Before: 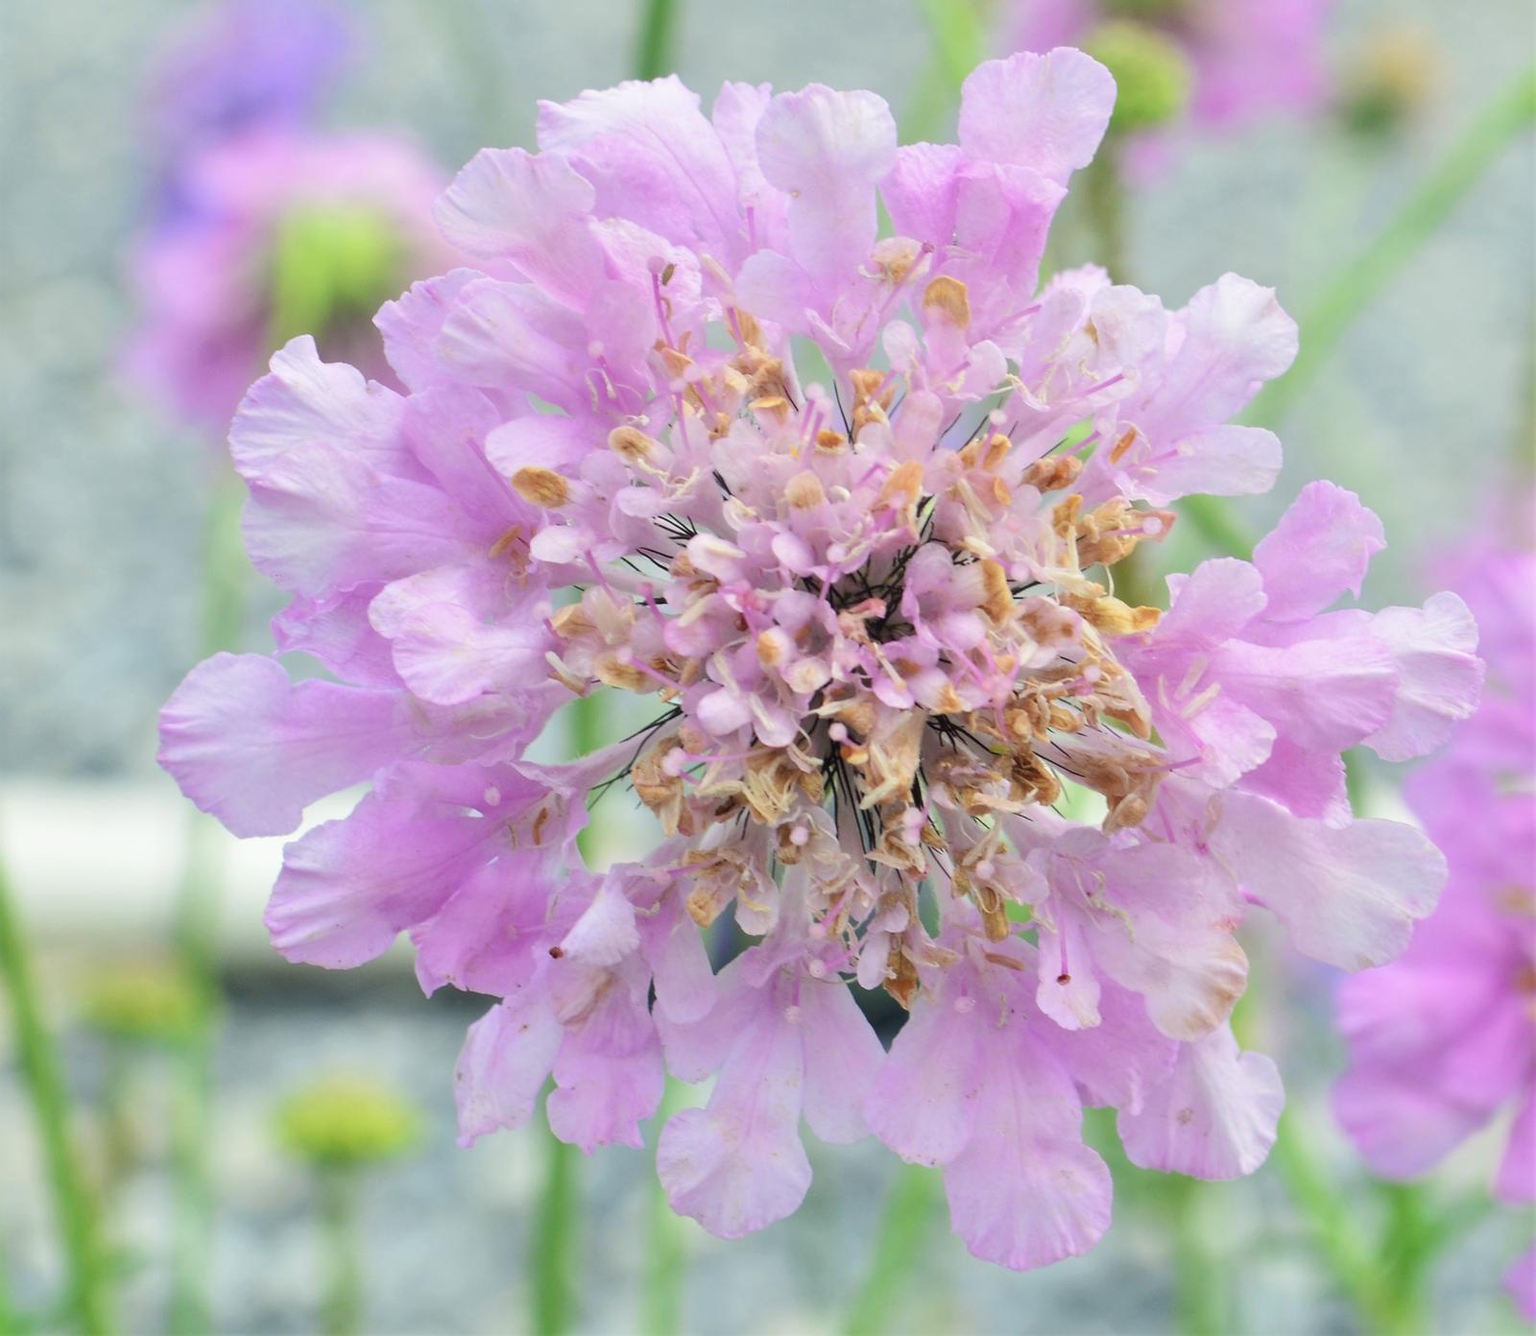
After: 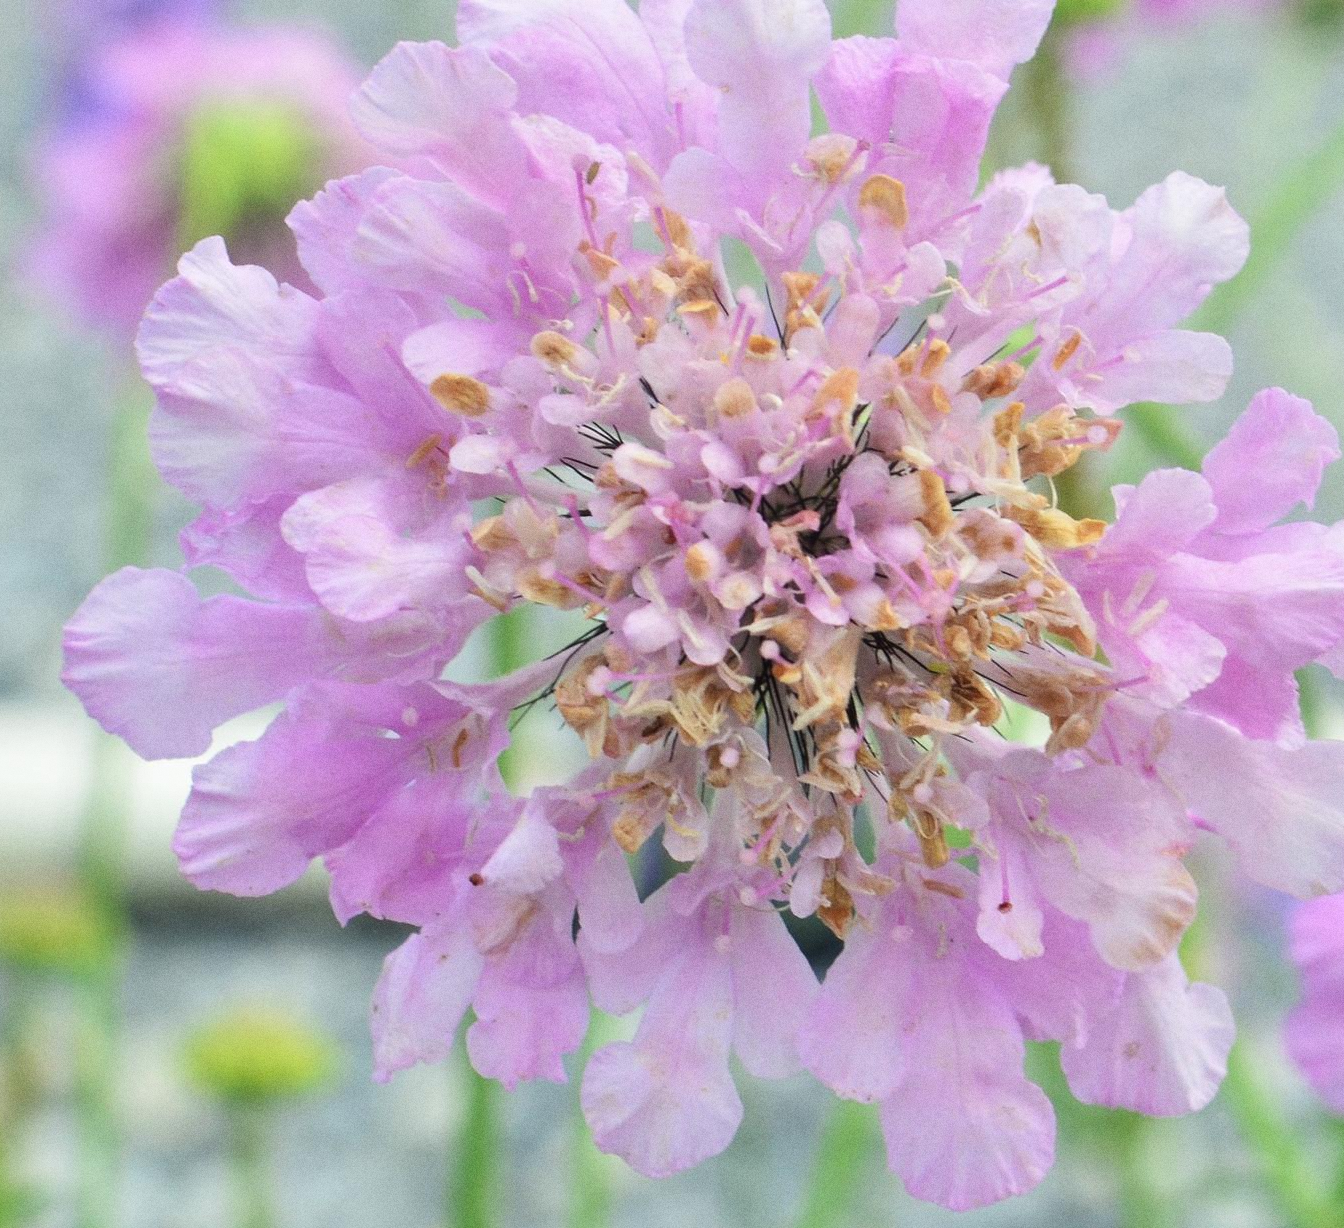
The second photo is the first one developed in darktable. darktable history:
crop: left 6.446%, top 8.188%, right 9.538%, bottom 3.548%
grain: coarseness 0.09 ISO
